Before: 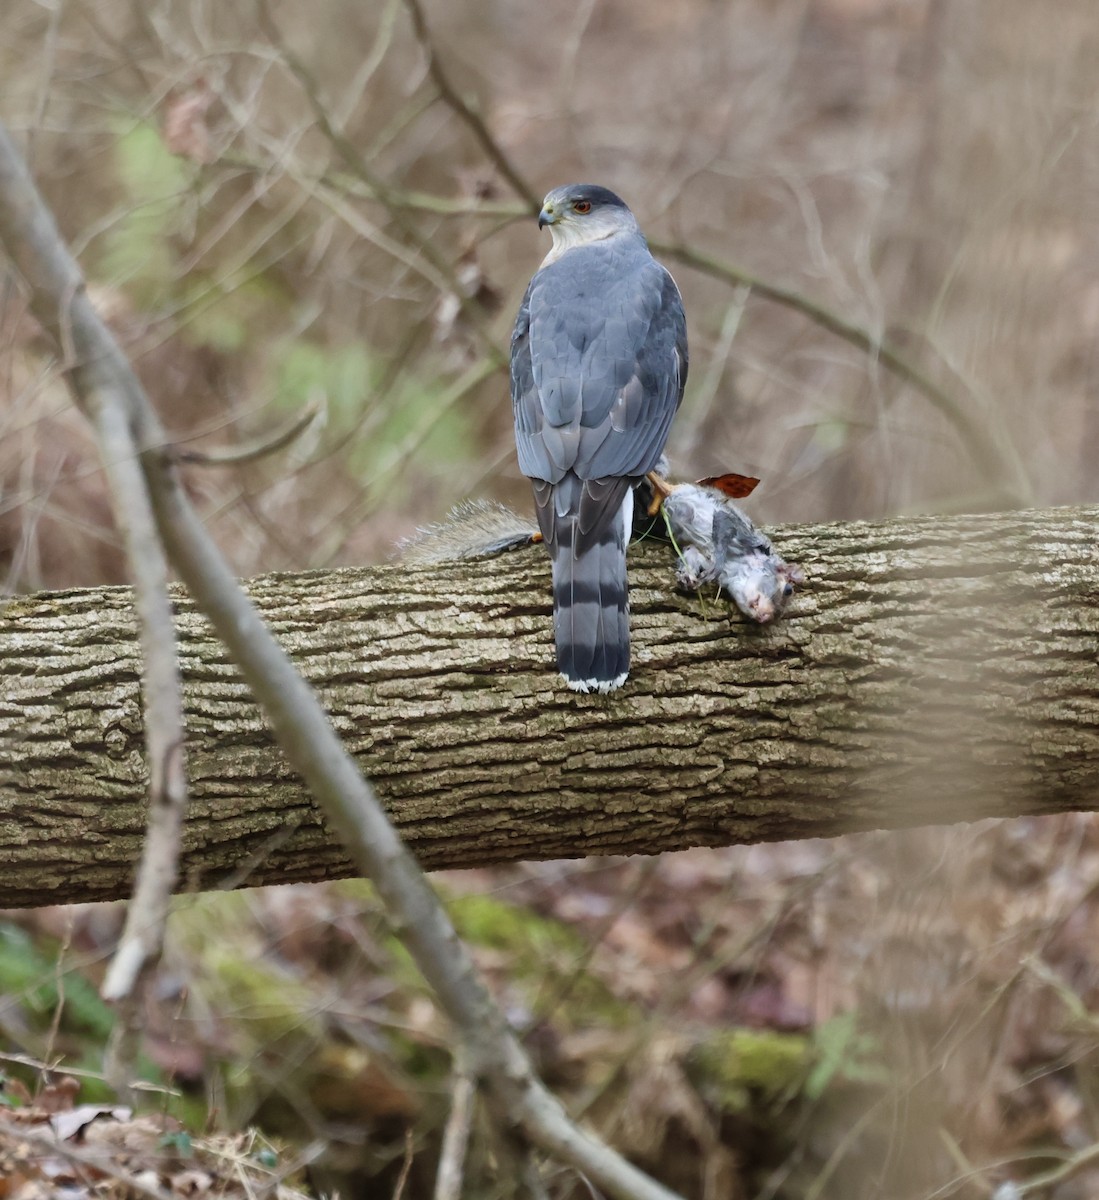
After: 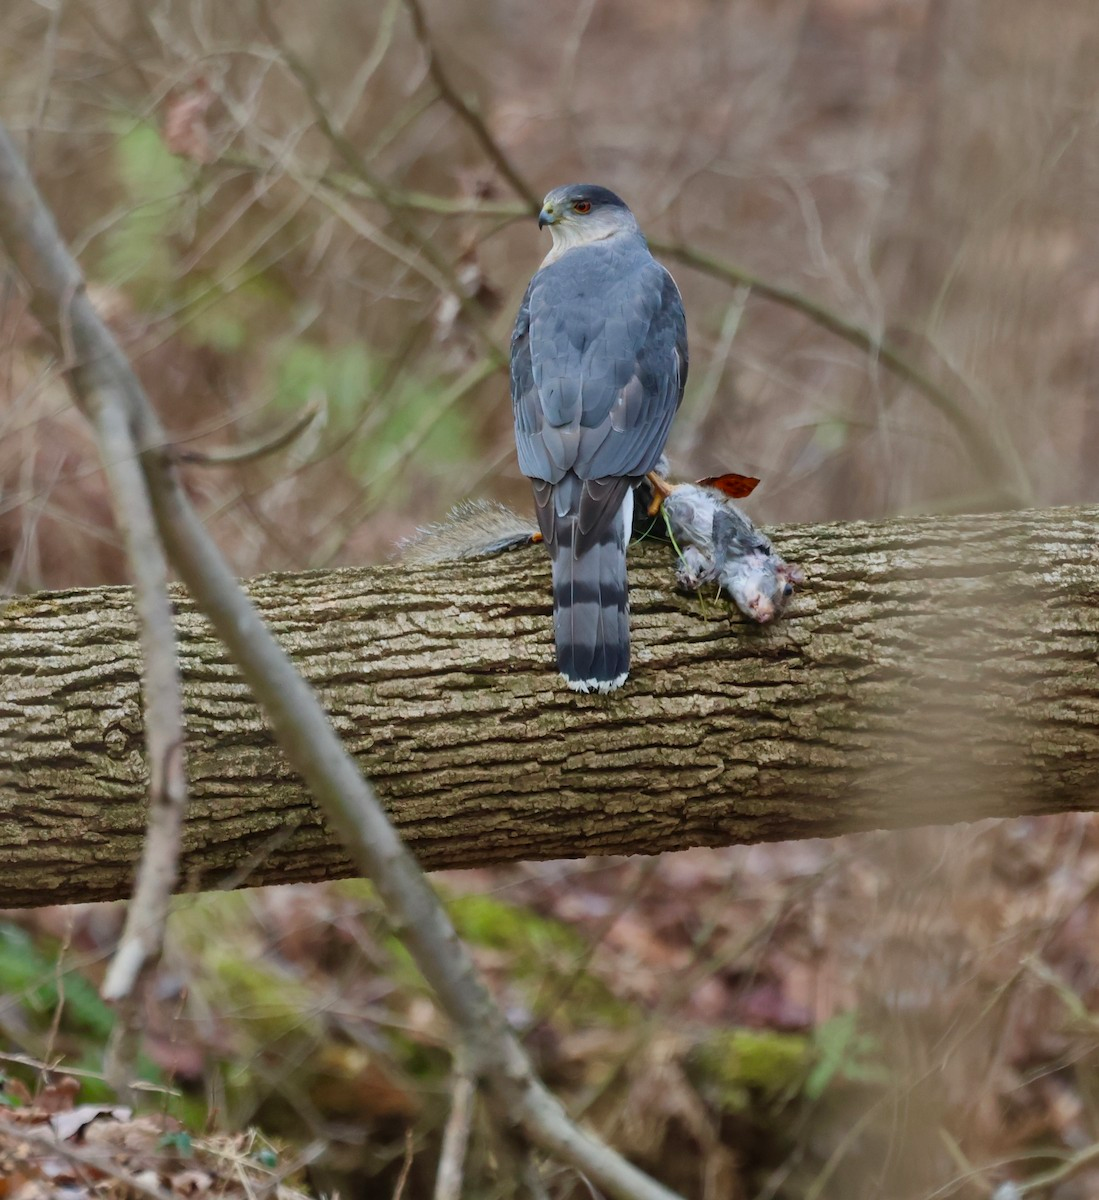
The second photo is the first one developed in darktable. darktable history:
shadows and highlights: shadows 80.3, white point adjustment -8.99, highlights -61.32, highlights color adjustment 0.368%, soften with gaussian
